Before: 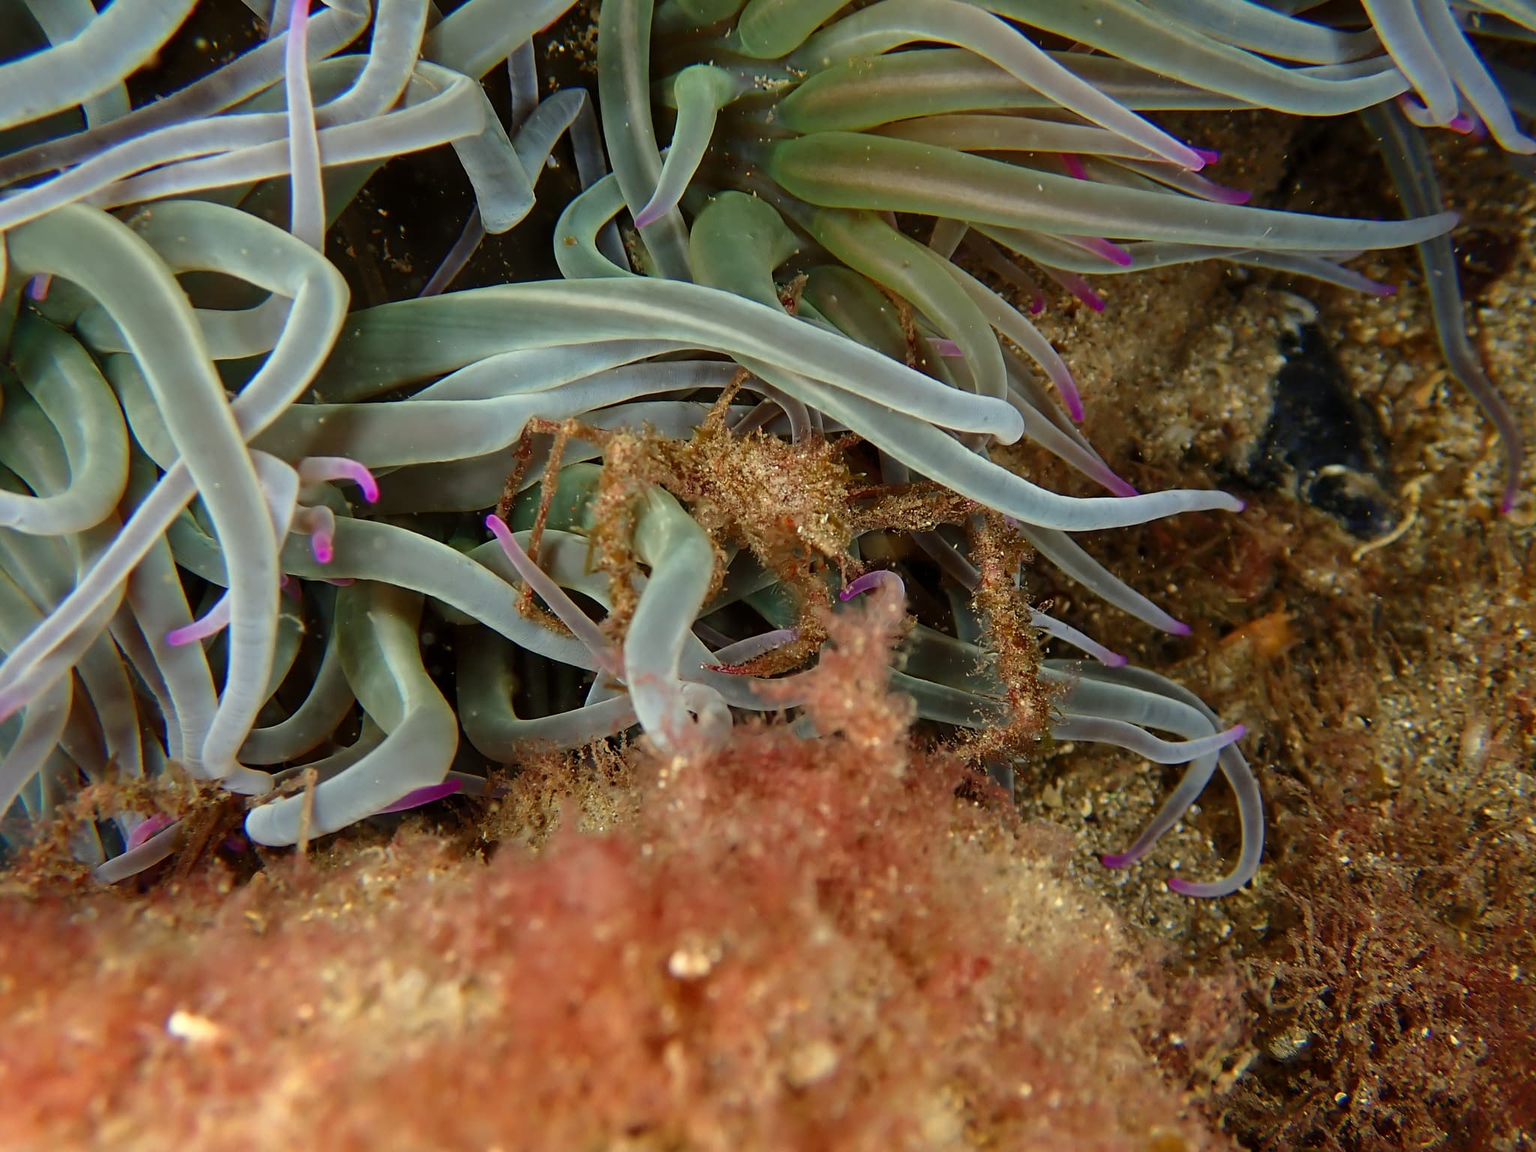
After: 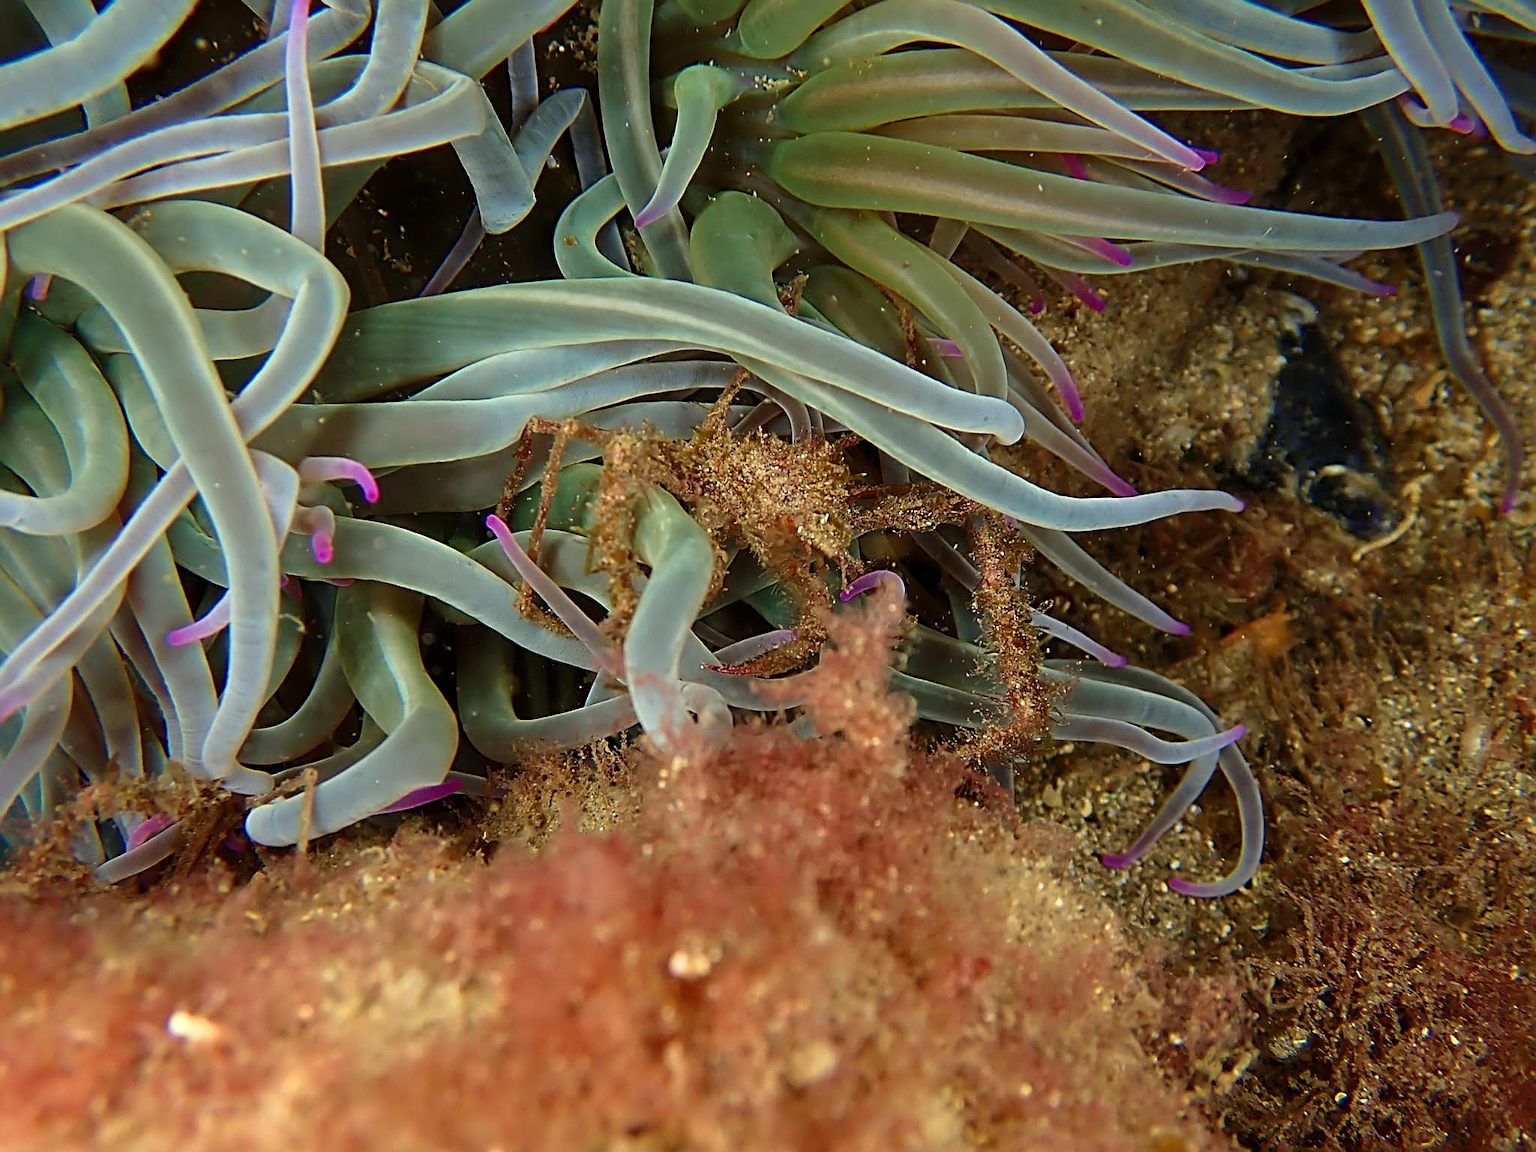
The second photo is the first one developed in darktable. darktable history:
velvia: on, module defaults
sharpen: radius 2.599, amount 0.7
